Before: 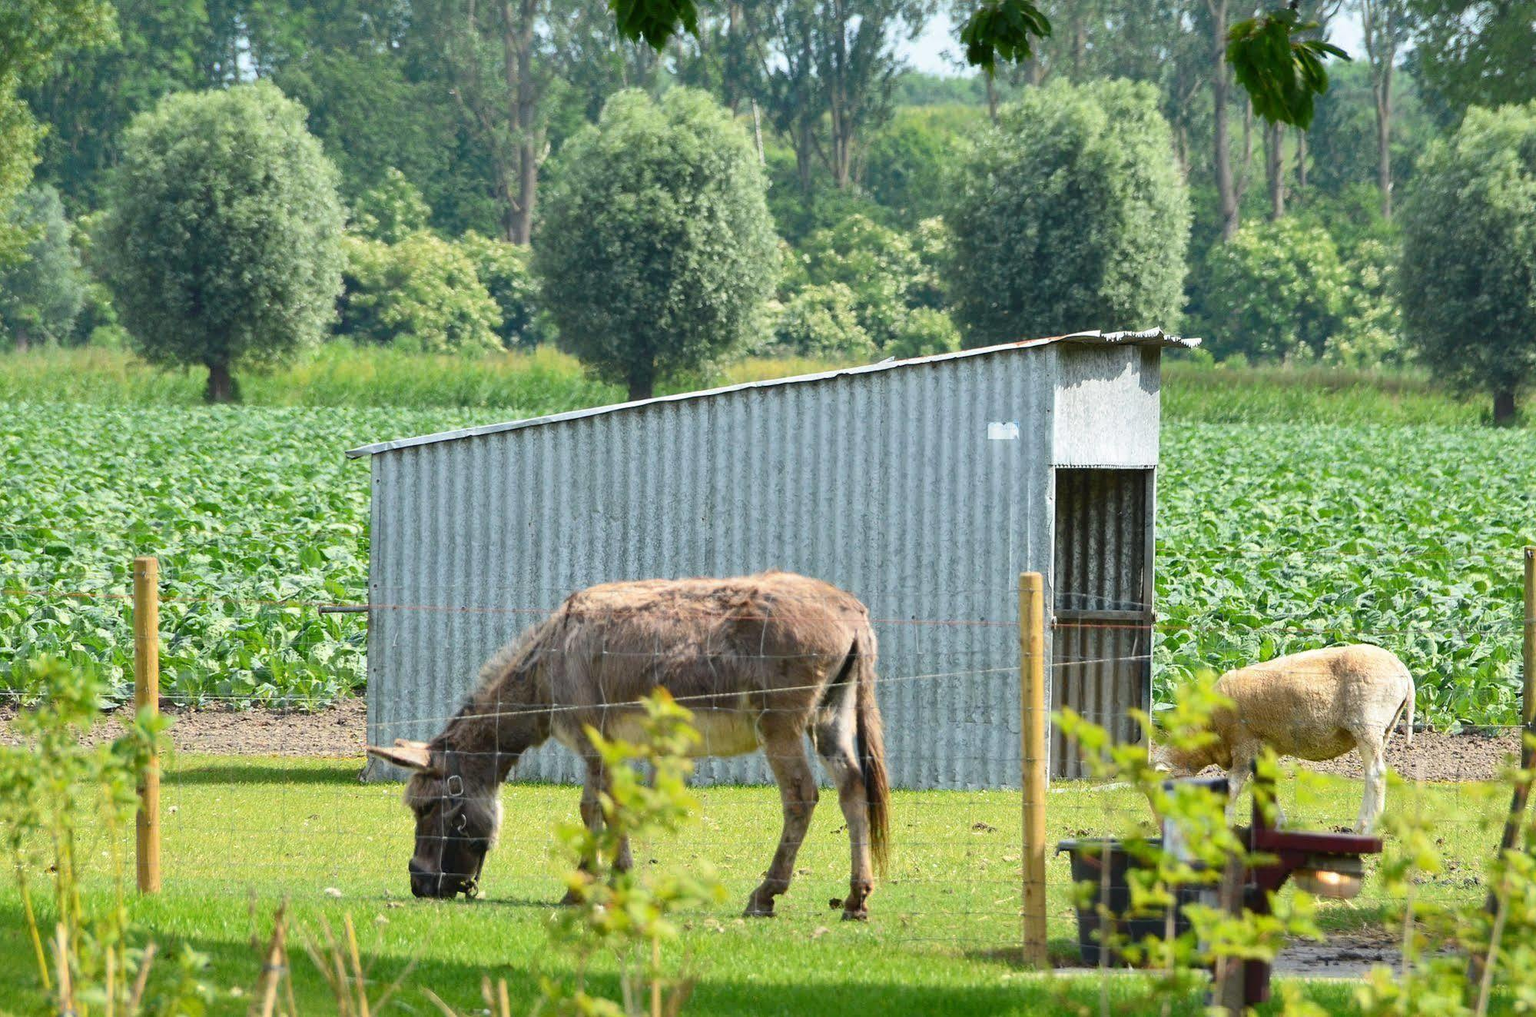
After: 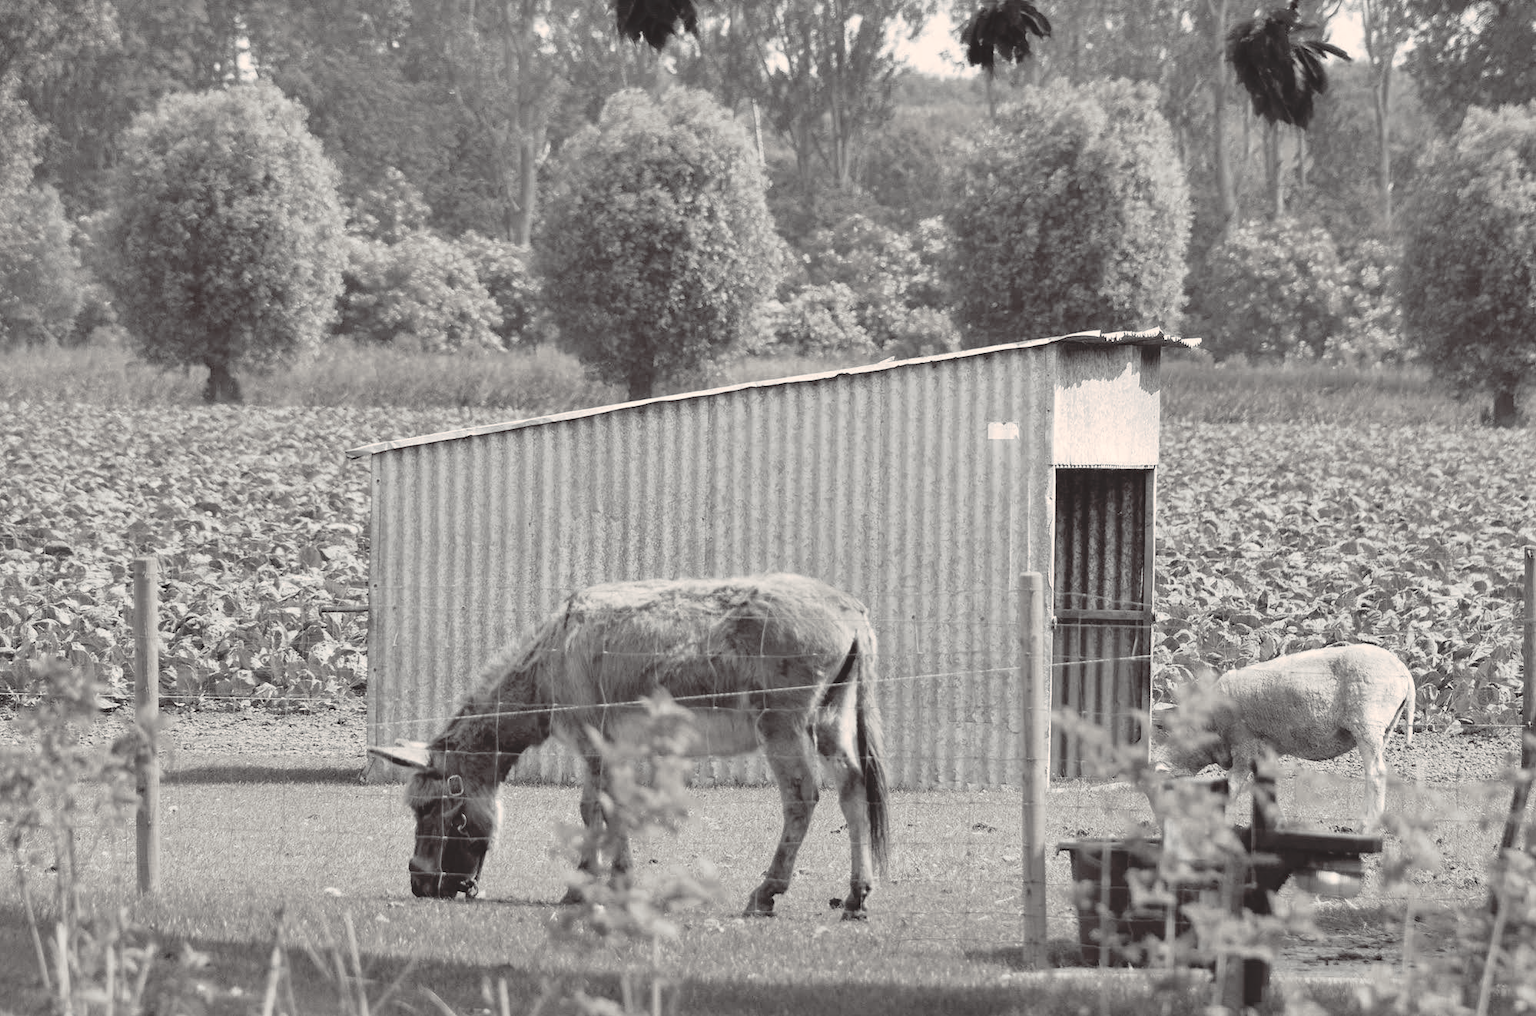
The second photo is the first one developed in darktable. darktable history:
tone curve: curves: ch0 [(0, 0) (0.003, 0.132) (0.011, 0.13) (0.025, 0.134) (0.044, 0.138) (0.069, 0.154) (0.1, 0.17) (0.136, 0.198) (0.177, 0.25) (0.224, 0.308) (0.277, 0.371) (0.335, 0.432) (0.399, 0.491) (0.468, 0.55) (0.543, 0.612) (0.623, 0.679) (0.709, 0.766) (0.801, 0.842) (0.898, 0.912) (1, 1)], preserve colors none
color look up table: target L [89.33, 90.08, 82.76, 84.61, 74.37, 58.93, 57.02, 55.21, 39.8, 20.85, 26.08, 201.75, 79.3, 76.69, 57.48, 56.37, 64.48, 60.19, 40.79, 52.02, 56.92, 60.68, 34.4, 33.05, 15.5, 97.52, 84.48, 80.26, 83.79, 77.38, 80.96, 70.31, 86, 64.48, 61.61, 77.53, 51.14, 27.98, 25.75, 40.92, 23.96, 9.244, 88.14, 85.7, 83.18, 67.64, 66.24, 73.97, 35.67], target a [0.189, 0.377, 0.353, 0.801, 0.682, 0.67, 1.317, 1.434, 1.374, 1.557, 1.087, 0, 0.722, 0.739, 1.074, 1.114, 0.612, 0.738, 1.588, 0.893, 0.989, 1.228, 1.273, 1.055, 1.717, 7.742, -0.002, 0.987, 0.497, 0.688, 0.385, 0.5, 0.183, 0.612, 1.14, 1.542, 1.135, 1.755, 1.694, 2.226, 1.714, 5.002, 0.318, 0.57, 0.804, 0.428, 0.946, 0.419, 1.304], target b [4.196, 4.103, 3.572, 3.581, 3.004, 2.684, 2.578, 1.747, 1.568, 0.584, 0.431, -0.001, 3.784, 3.754, 2.689, 2.242, 2.237, 2.182, 1.13, 1.699, 2.409, 2.366, 0.968, 0.416, 0.144, 11.16, 3.358, 3.143, 4.02, 3.125, 3.589, 3.082, 3.519, 2.237, 3.122, 2.826, 2.061, 0.64, 0.632, 1.331, 0.64, 1.862, 3.215, 3.063, 3.595, 3.004, 2.615, 2.95, 0.443], num patches 49
